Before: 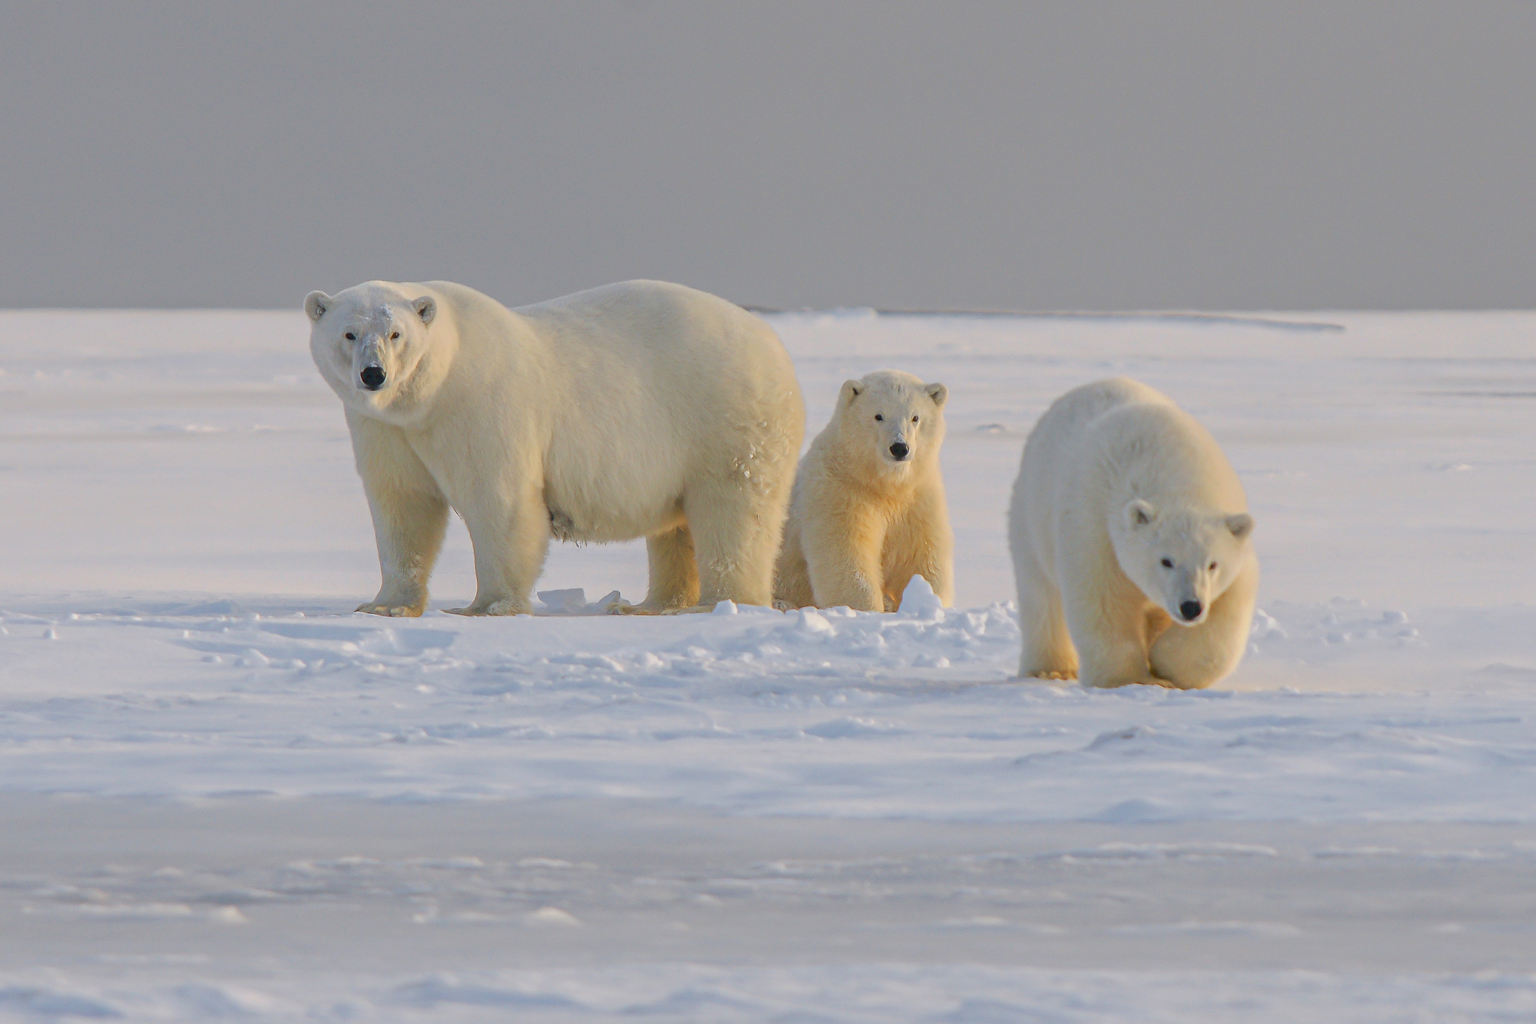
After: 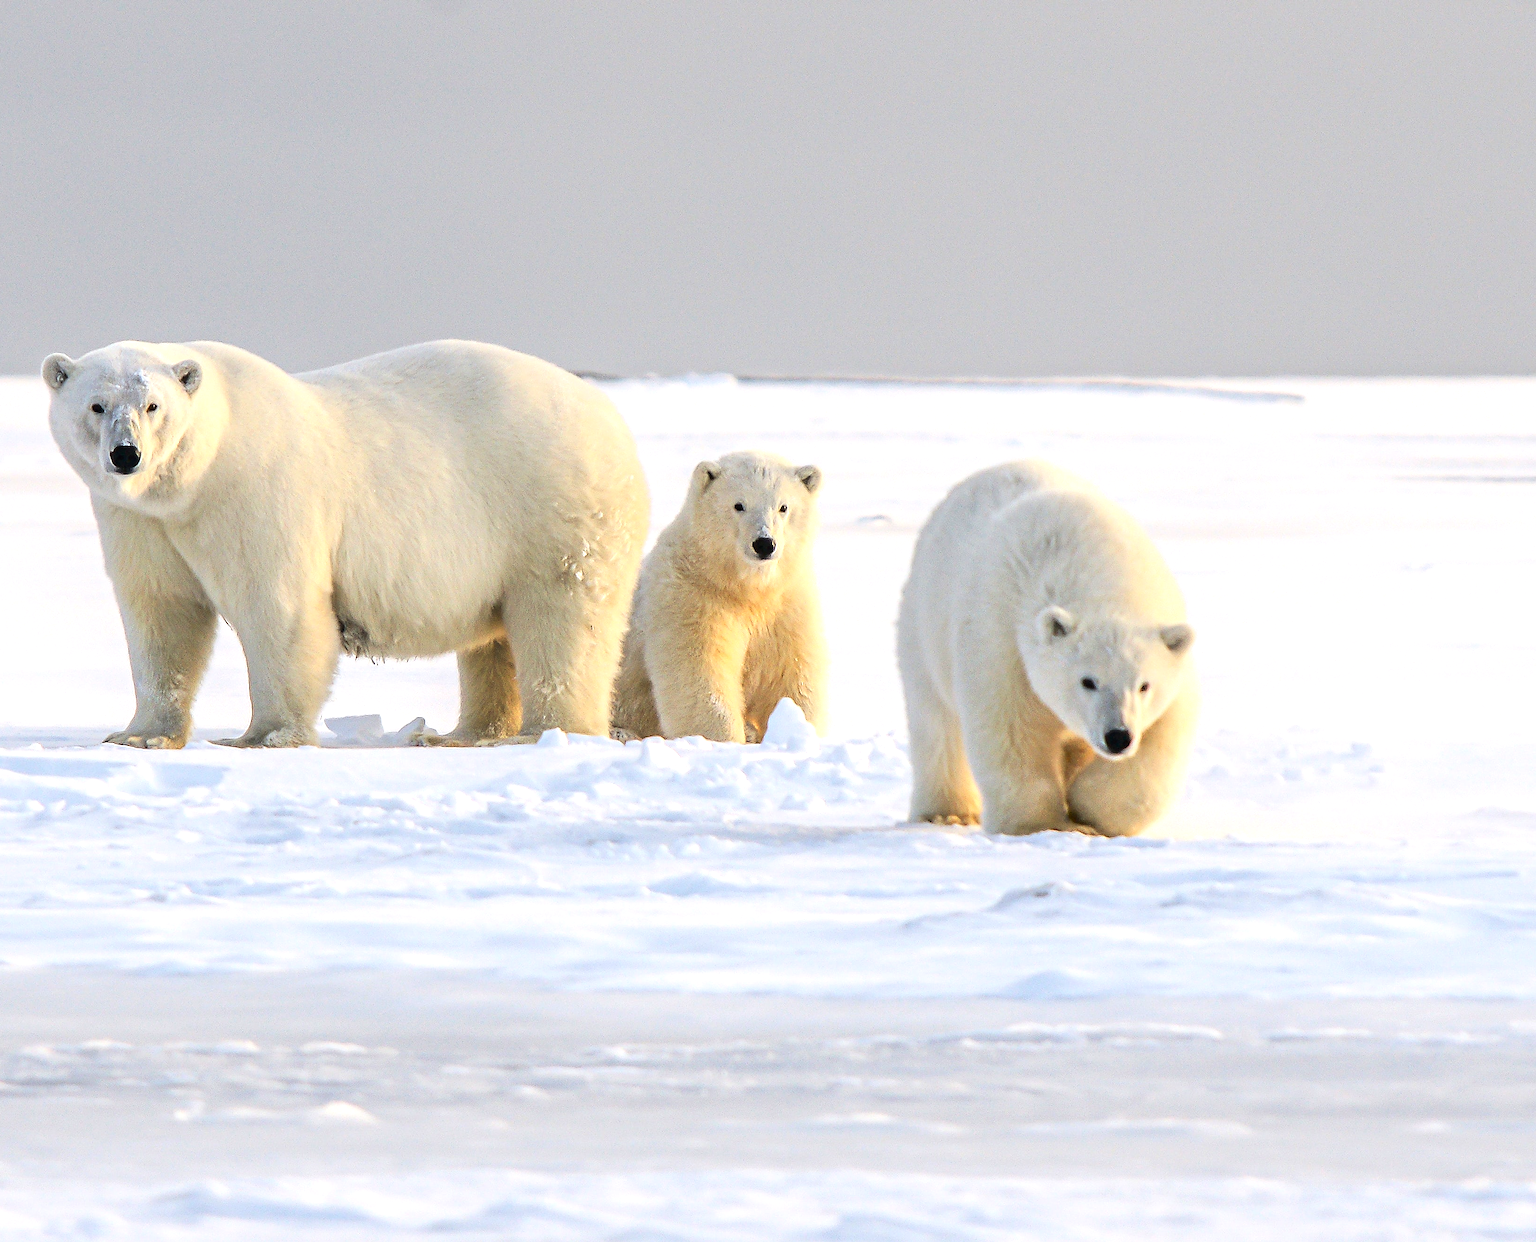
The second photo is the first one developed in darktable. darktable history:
sharpen: radius 0.969, amount 0.604
contrast brightness saturation: contrast 0.14
levels: levels [0.016, 0.492, 0.969]
tone equalizer: -8 EV -1.08 EV, -7 EV -1.01 EV, -6 EV -0.867 EV, -5 EV -0.578 EV, -3 EV 0.578 EV, -2 EV 0.867 EV, -1 EV 1.01 EV, +0 EV 1.08 EV, edges refinement/feathering 500, mask exposure compensation -1.57 EV, preserve details no
crop: left 17.582%, bottom 0.031%
